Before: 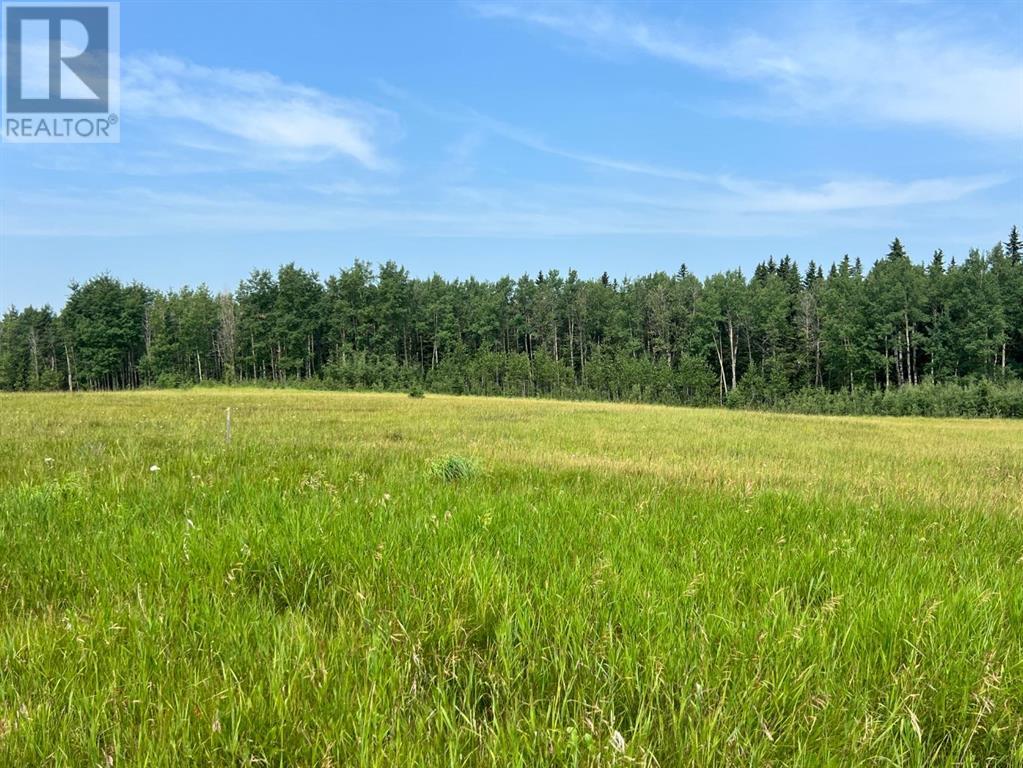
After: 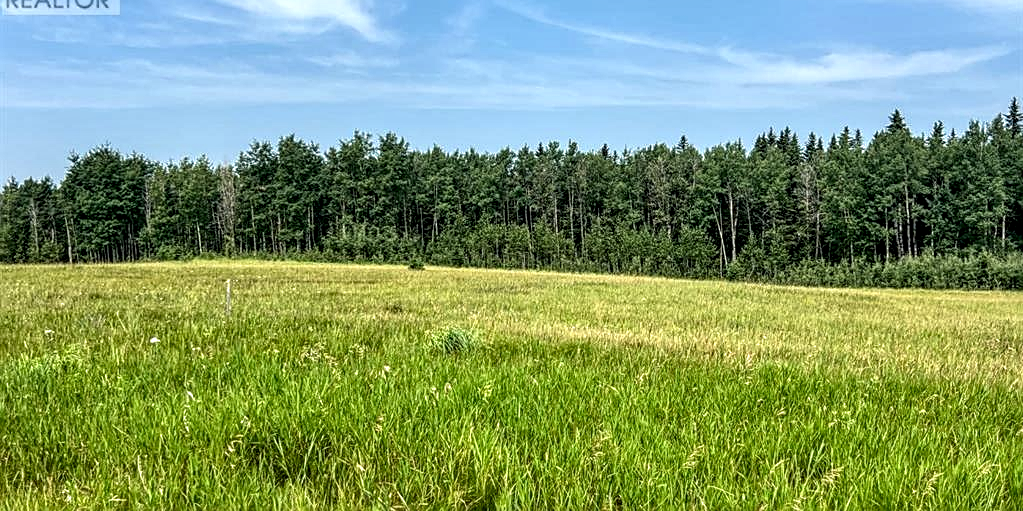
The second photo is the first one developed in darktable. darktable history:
crop: top 16.676%, bottom 16.713%
sharpen: on, module defaults
local contrast: highlights 6%, shadows 39%, detail 183%, midtone range 0.472
